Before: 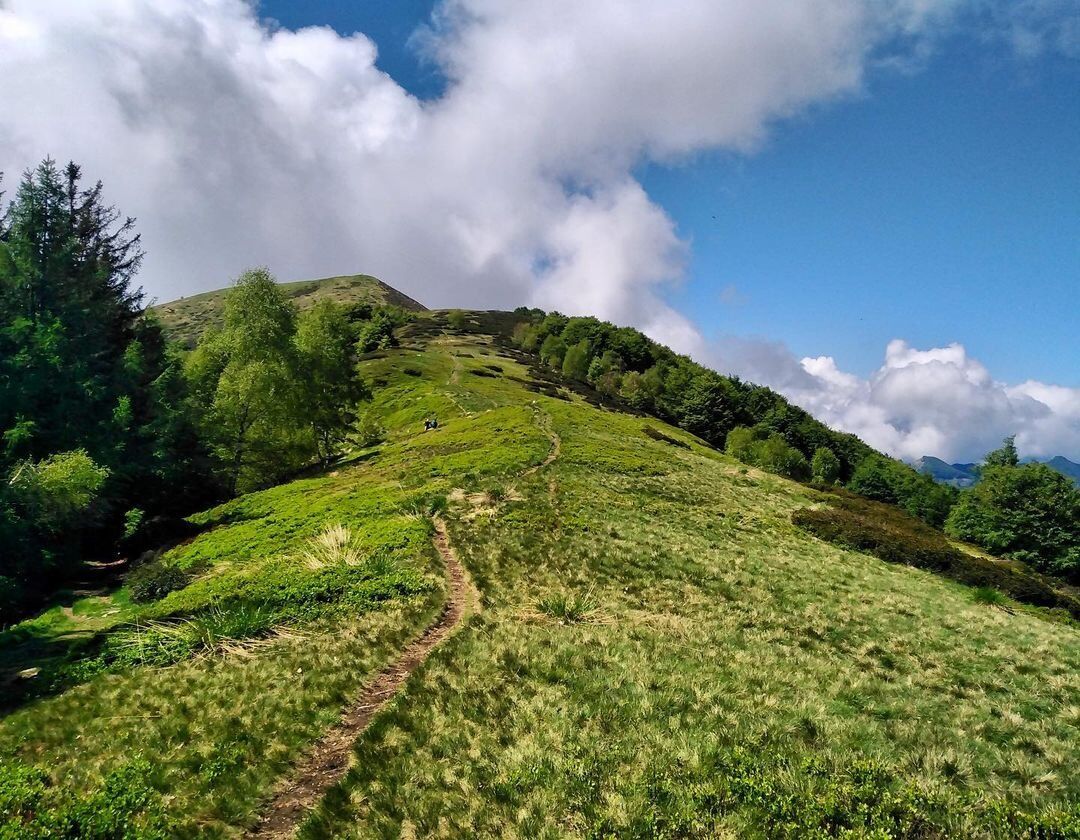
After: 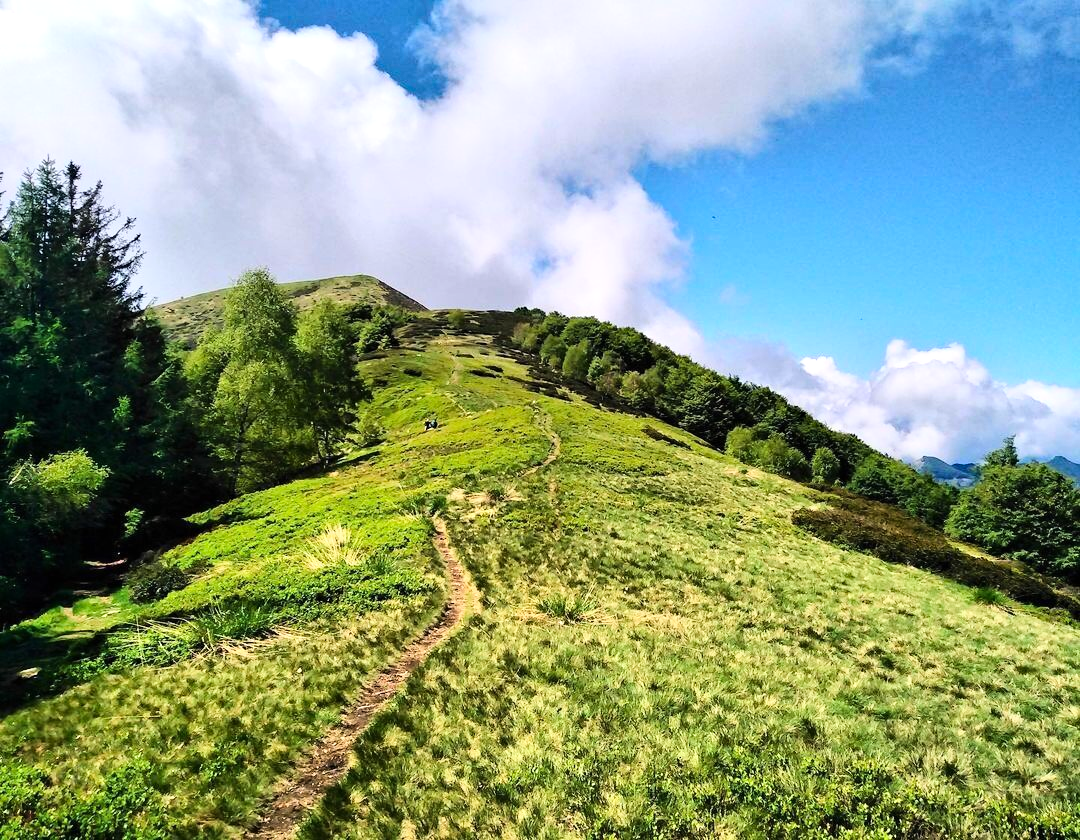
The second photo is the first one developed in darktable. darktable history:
haze removal: adaptive false
base curve: curves: ch0 [(0, 0) (0.032, 0.025) (0.121, 0.166) (0.206, 0.329) (0.605, 0.79) (1, 1)]
exposure: black level correction 0, exposure 0.395 EV, compensate highlight preservation false
